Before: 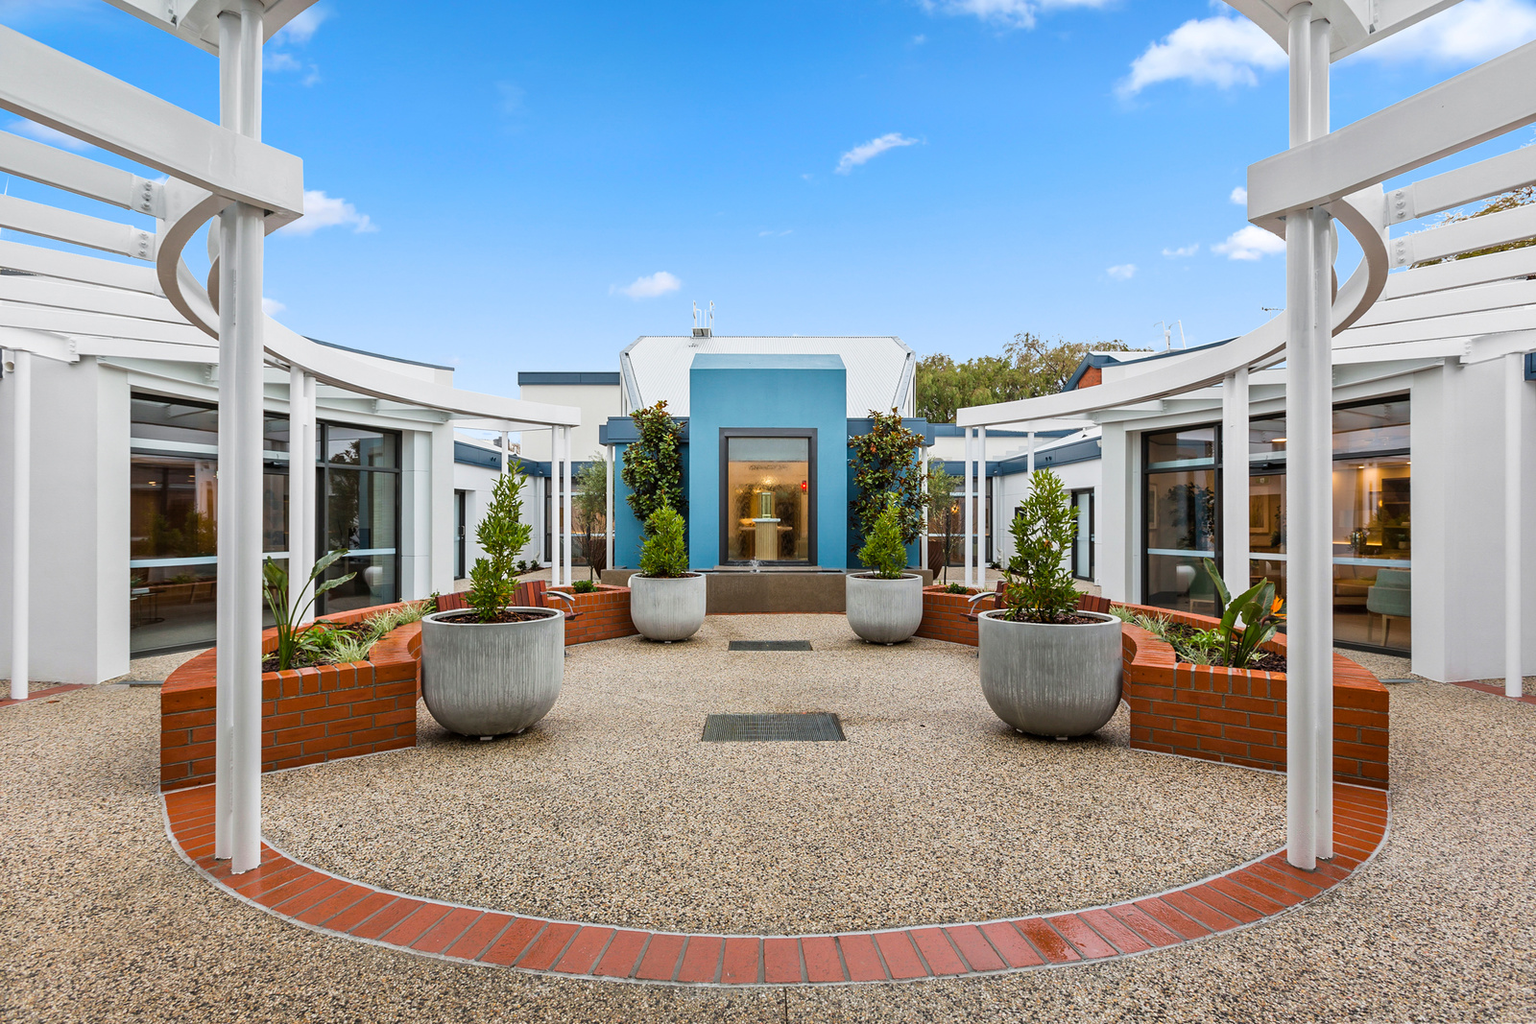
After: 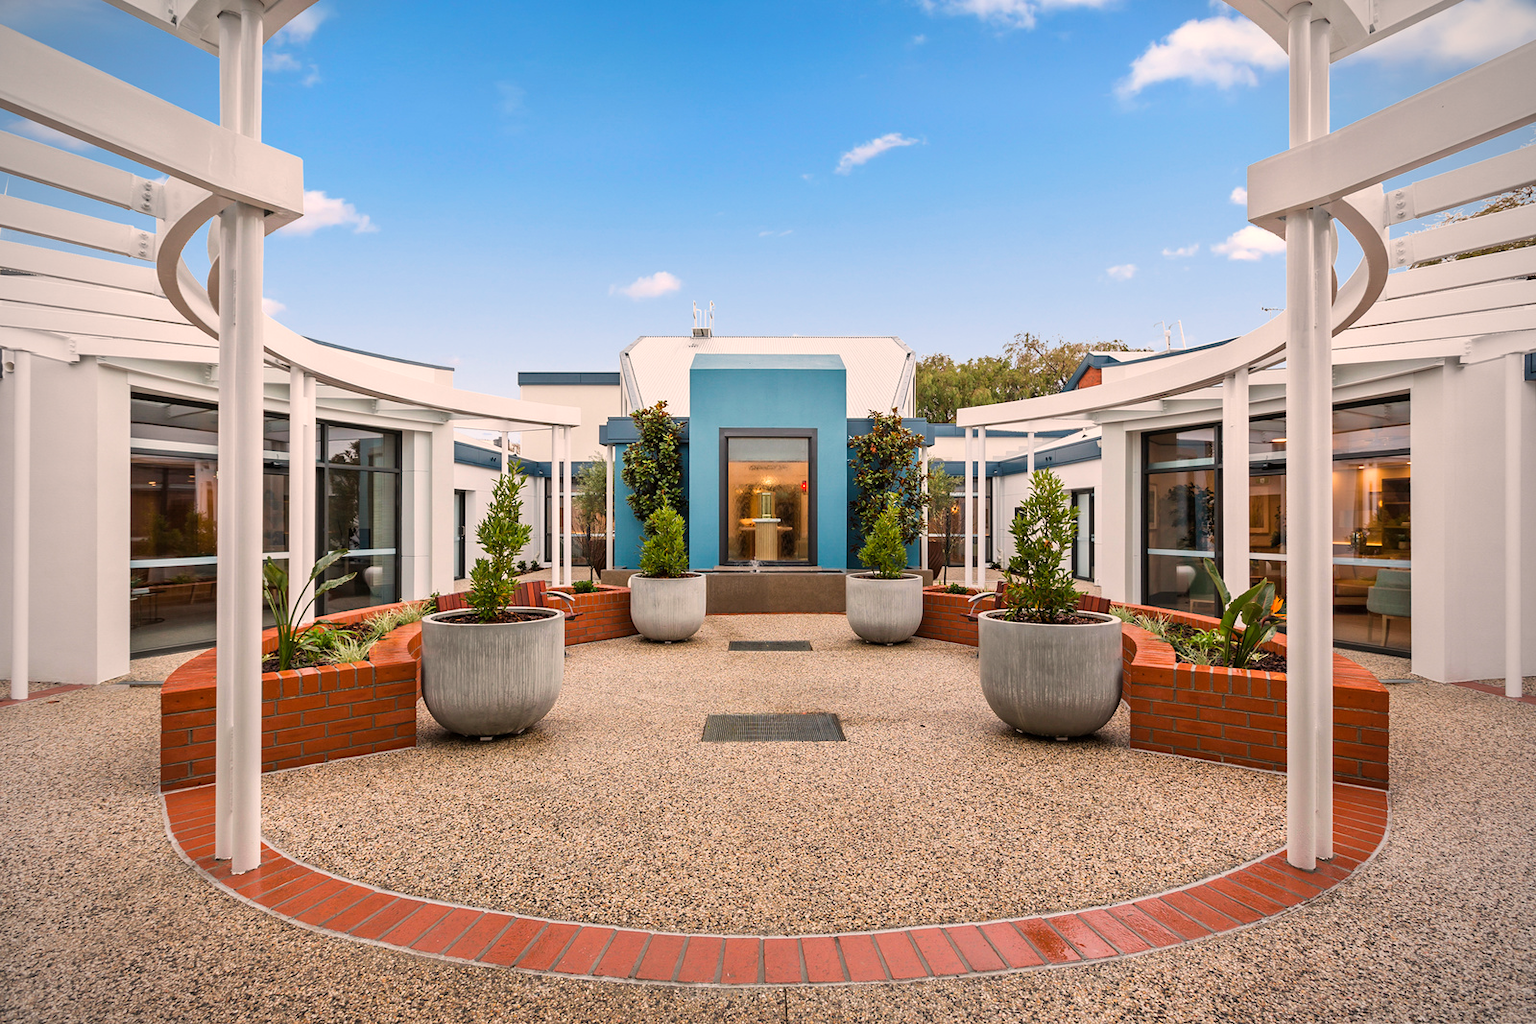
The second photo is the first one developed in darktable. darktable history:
white balance: red 1.127, blue 0.943
vignetting: on, module defaults
